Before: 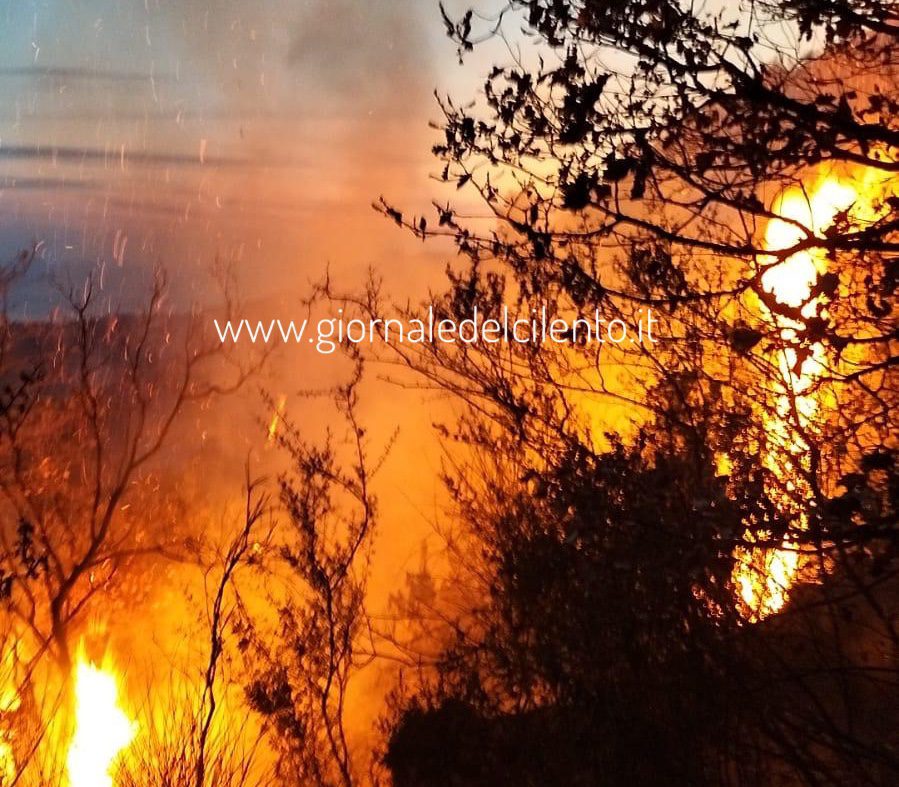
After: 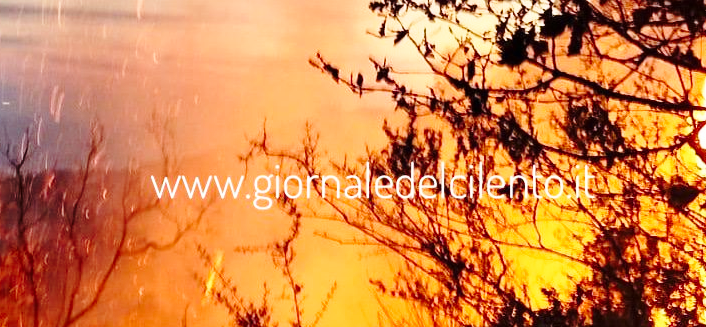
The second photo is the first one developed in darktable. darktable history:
crop: left 7.036%, top 18.398%, right 14.379%, bottom 40.043%
base curve: curves: ch0 [(0, 0) (0.028, 0.03) (0.121, 0.232) (0.46, 0.748) (0.859, 0.968) (1, 1)], preserve colors none
